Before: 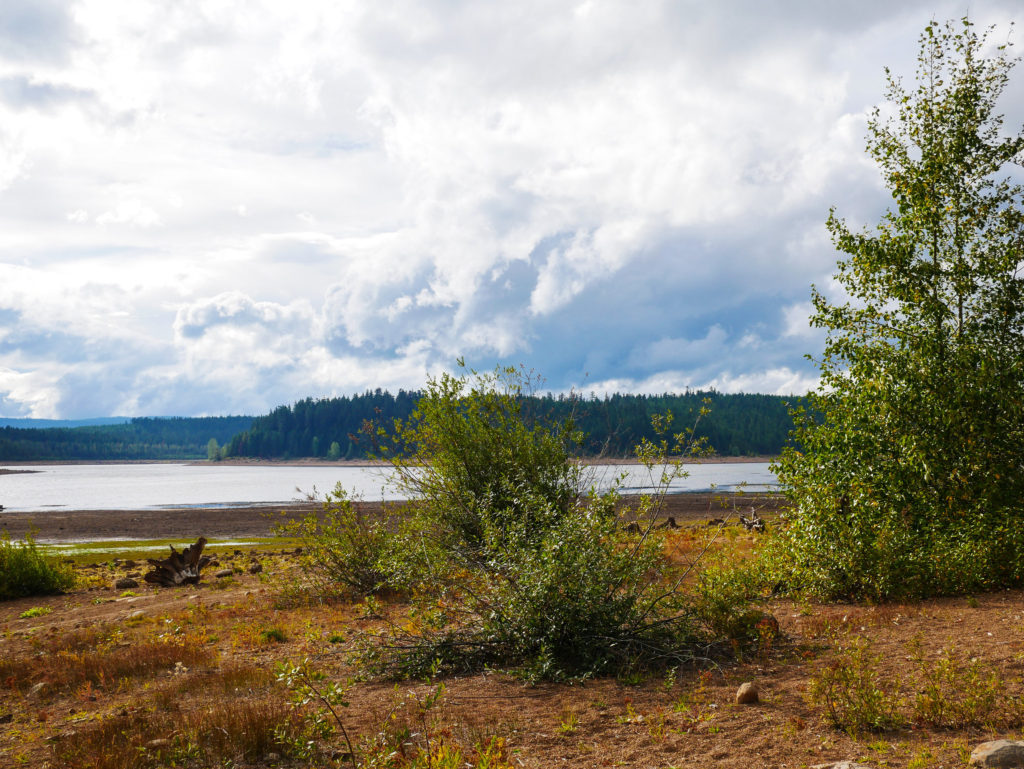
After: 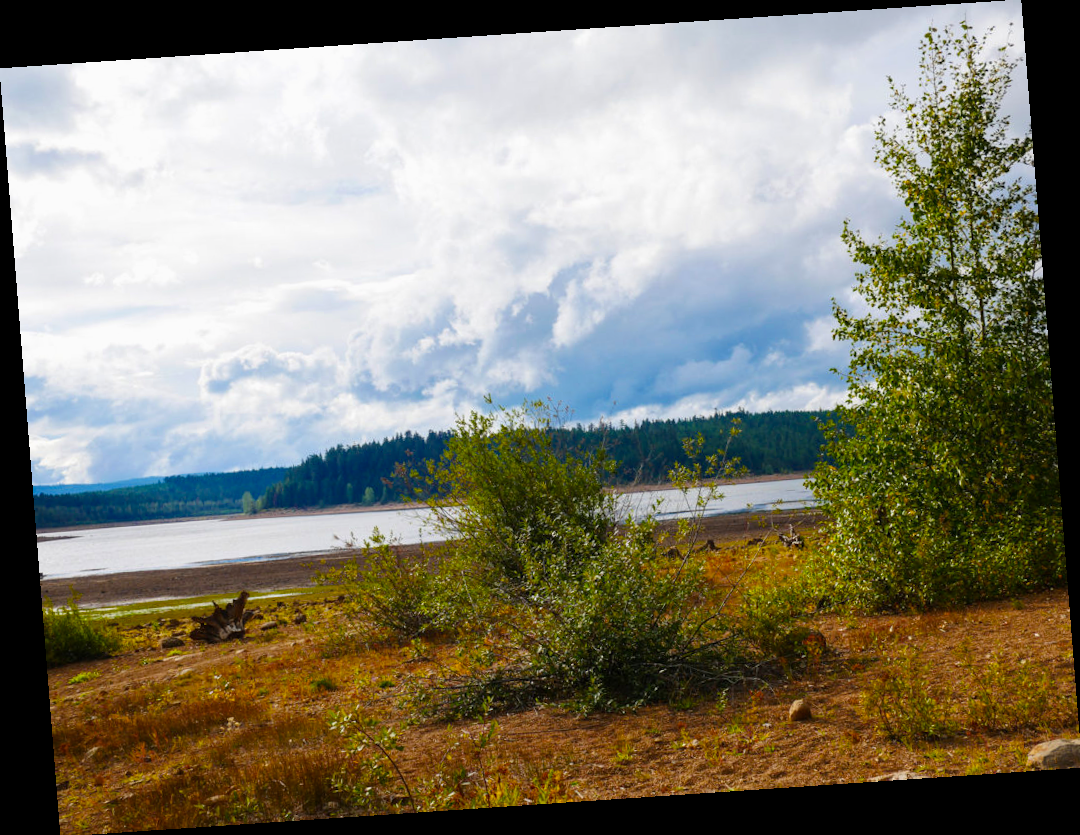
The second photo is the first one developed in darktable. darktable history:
color balance rgb: linear chroma grading › shadows -8%, linear chroma grading › global chroma 10%, perceptual saturation grading › global saturation 2%, perceptual saturation grading › highlights -2%, perceptual saturation grading › mid-tones 4%, perceptual saturation grading › shadows 8%, perceptual brilliance grading › global brilliance 2%, perceptual brilliance grading › highlights -4%, global vibrance 16%, saturation formula JzAzBz (2021)
tone equalizer: on, module defaults
rotate and perspective: rotation -4.2°, shear 0.006, automatic cropping off
